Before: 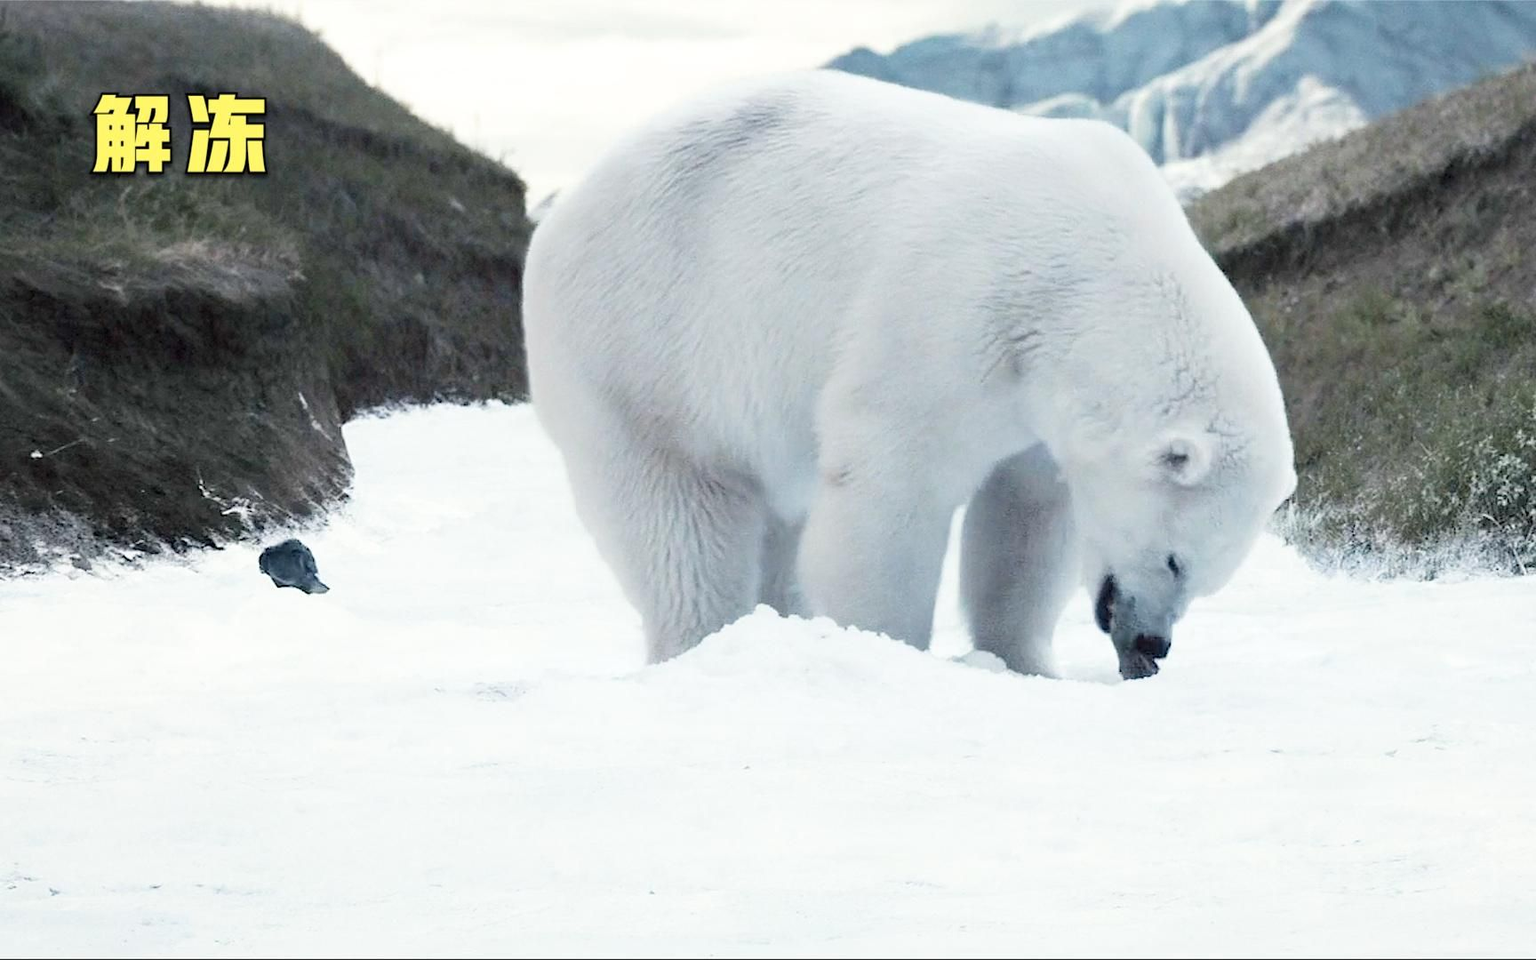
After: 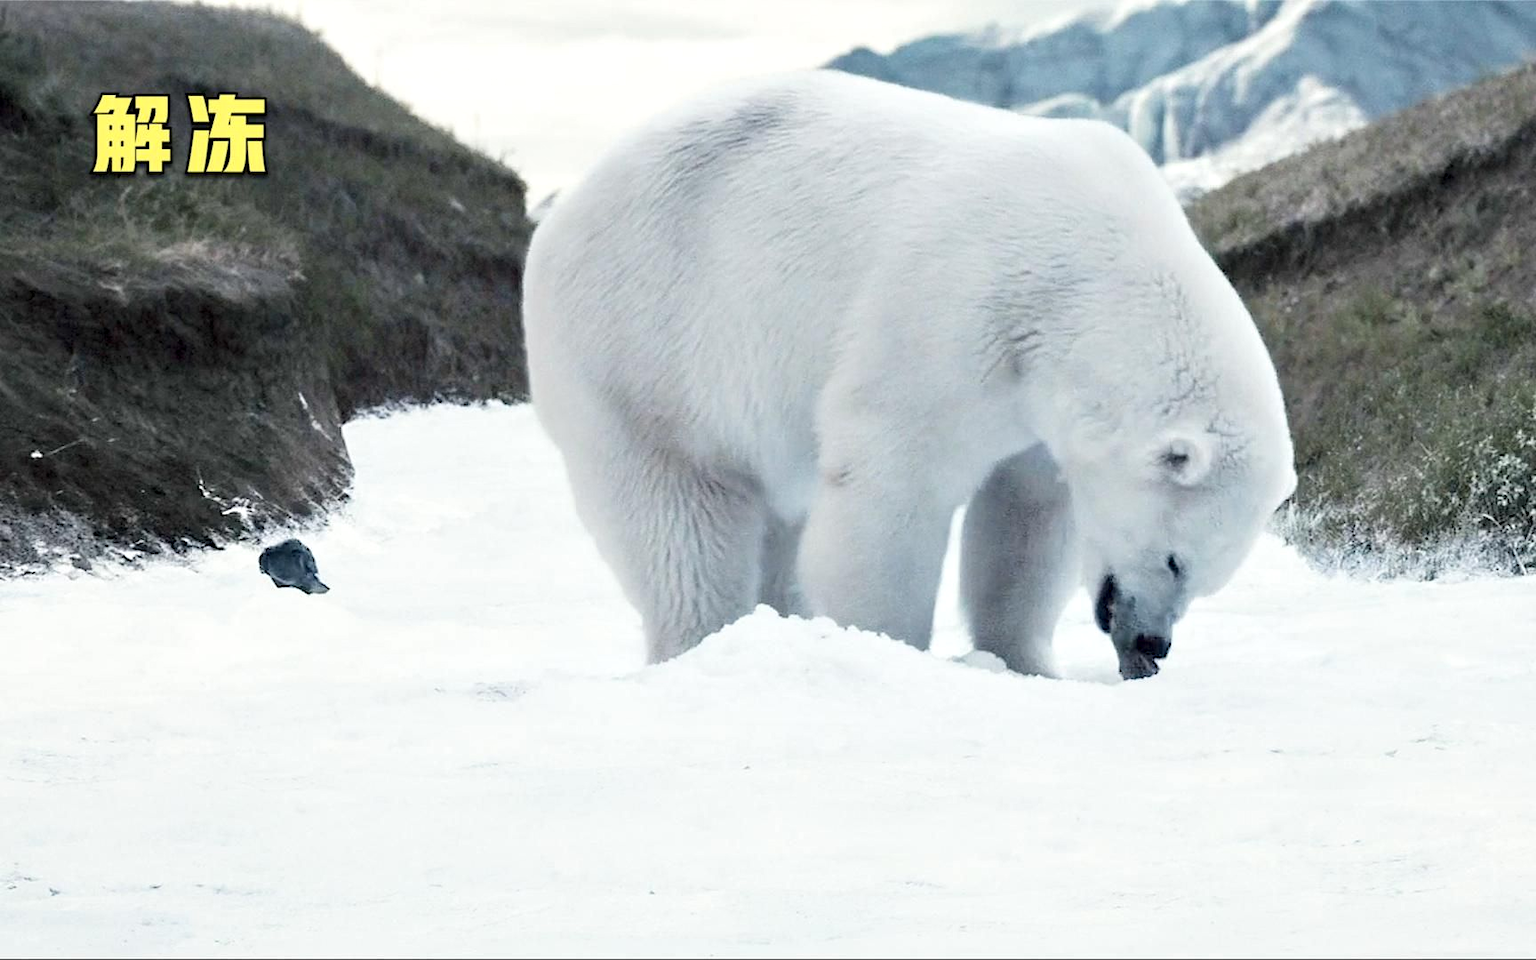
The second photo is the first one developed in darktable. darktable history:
contrast equalizer: octaves 7, y [[0.524, 0.538, 0.547, 0.548, 0.538, 0.524], [0.5 ×6], [0.5 ×6], [0 ×6], [0 ×6]]
